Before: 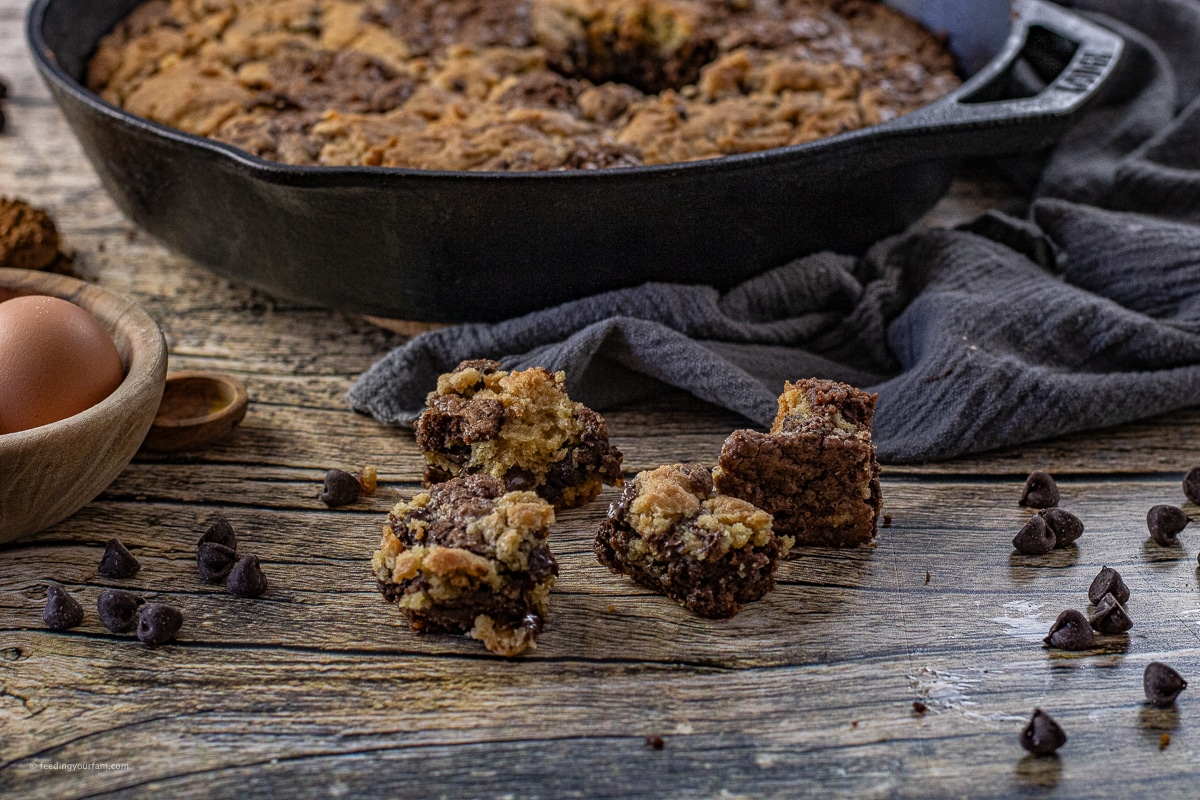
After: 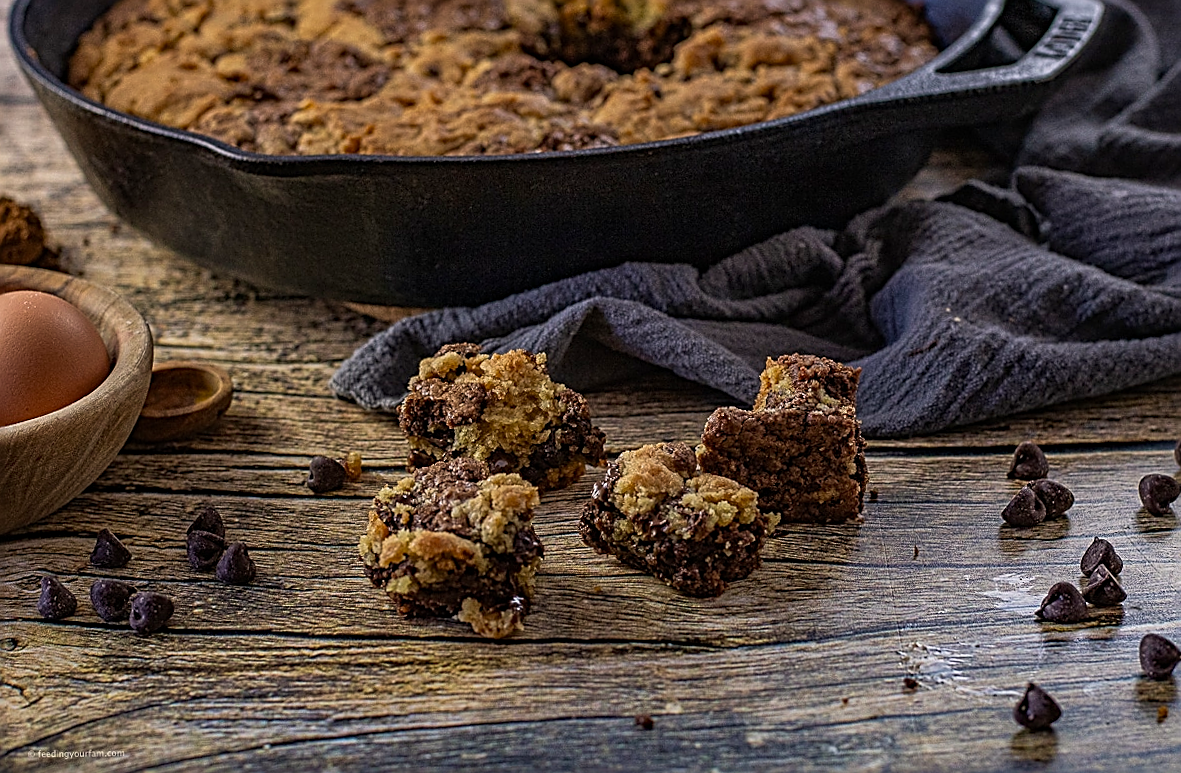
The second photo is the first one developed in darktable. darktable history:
sharpen: amount 0.901
exposure: exposure -0.153 EV, compensate highlight preservation false
velvia: on, module defaults
rotate and perspective: rotation -1.32°, lens shift (horizontal) -0.031, crop left 0.015, crop right 0.985, crop top 0.047, crop bottom 0.982
color correction: highlights a* 0.816, highlights b* 2.78, saturation 1.1
